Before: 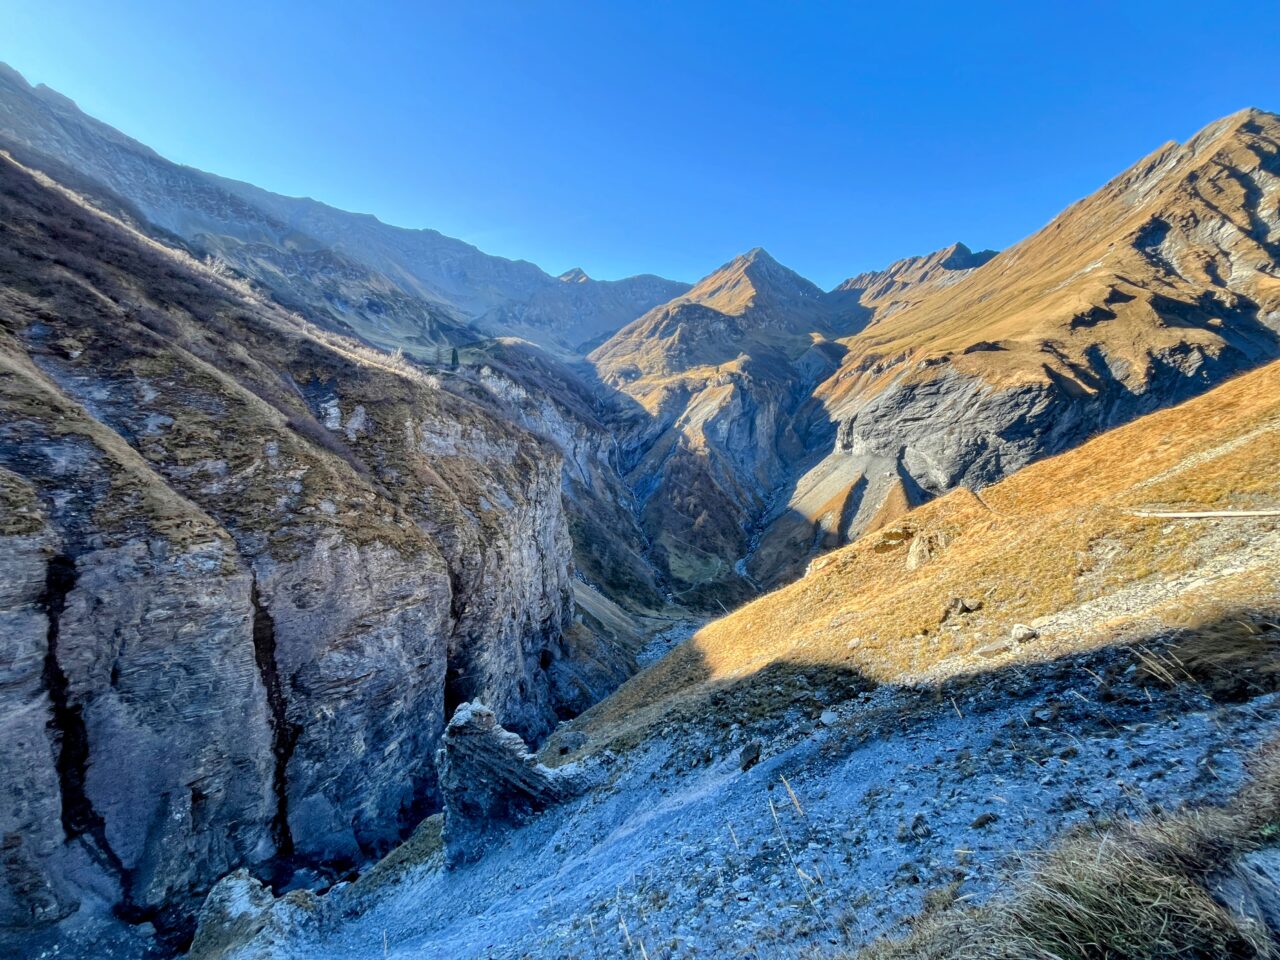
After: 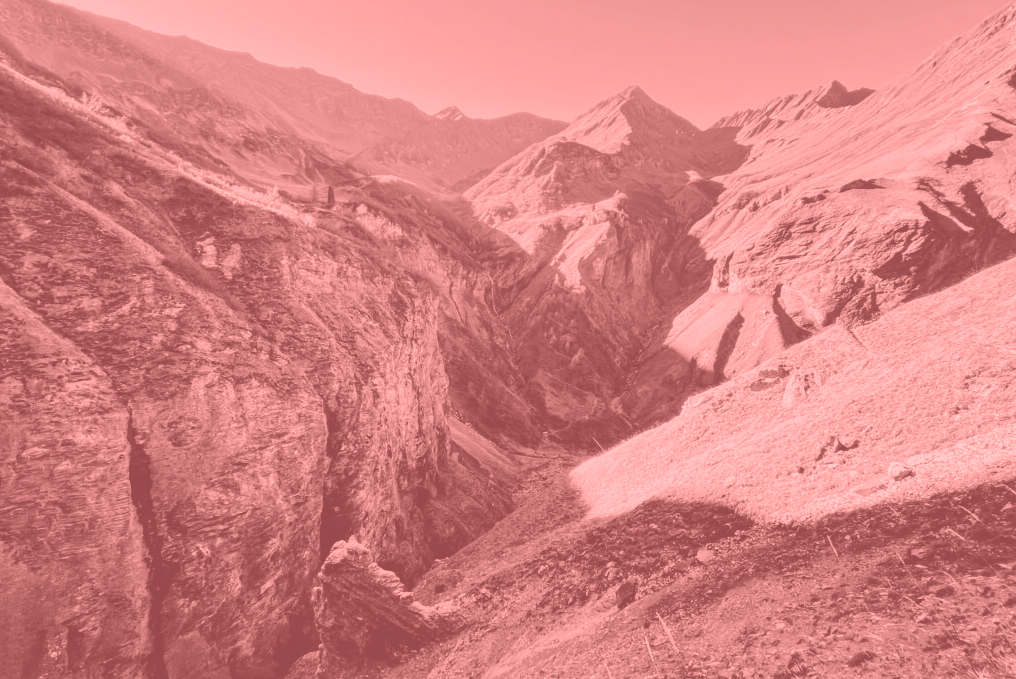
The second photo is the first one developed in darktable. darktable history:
colorize: saturation 51%, source mix 50.67%, lightness 50.67%
crop: left 9.712%, top 16.928%, right 10.845%, bottom 12.332%
tone curve: curves: ch0 [(0, 0) (0.106, 0.026) (0.275, 0.155) (0.392, 0.314) (0.513, 0.481) (0.657, 0.667) (1, 1)]; ch1 [(0, 0) (0.5, 0.511) (0.536, 0.579) (0.587, 0.69) (1, 1)]; ch2 [(0, 0) (0.5, 0.5) (0.55, 0.552) (0.625, 0.699) (1, 1)], color space Lab, independent channels, preserve colors none
